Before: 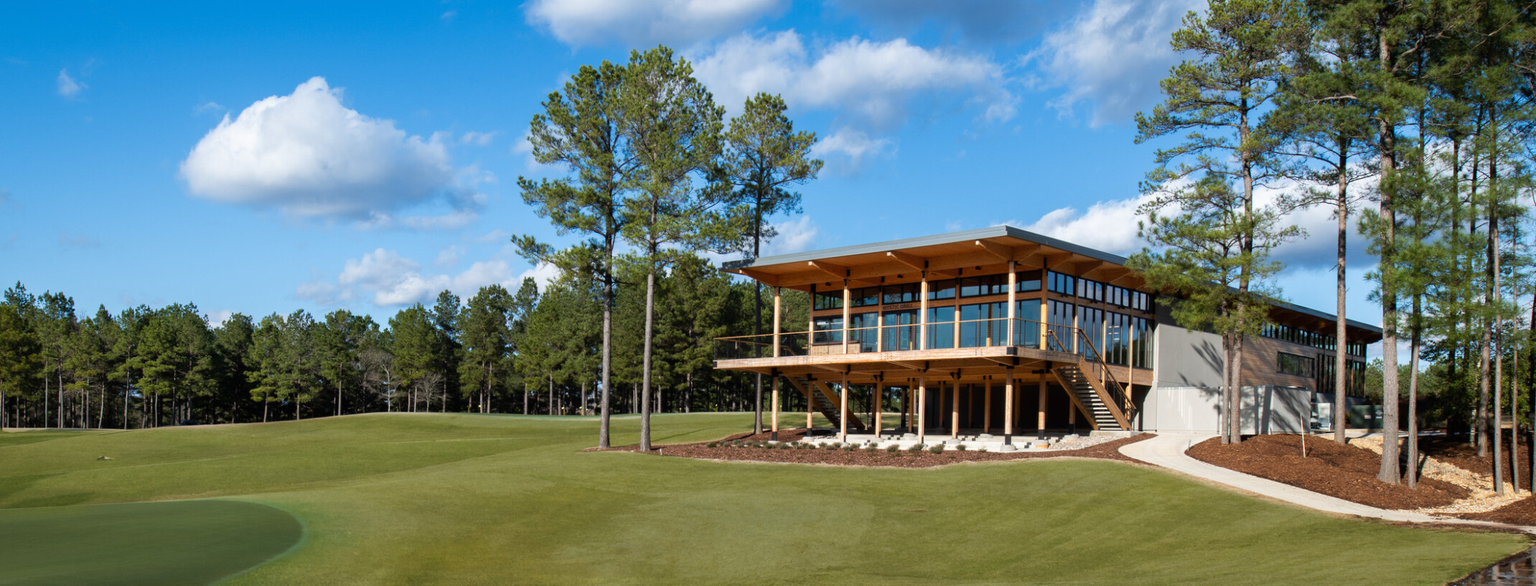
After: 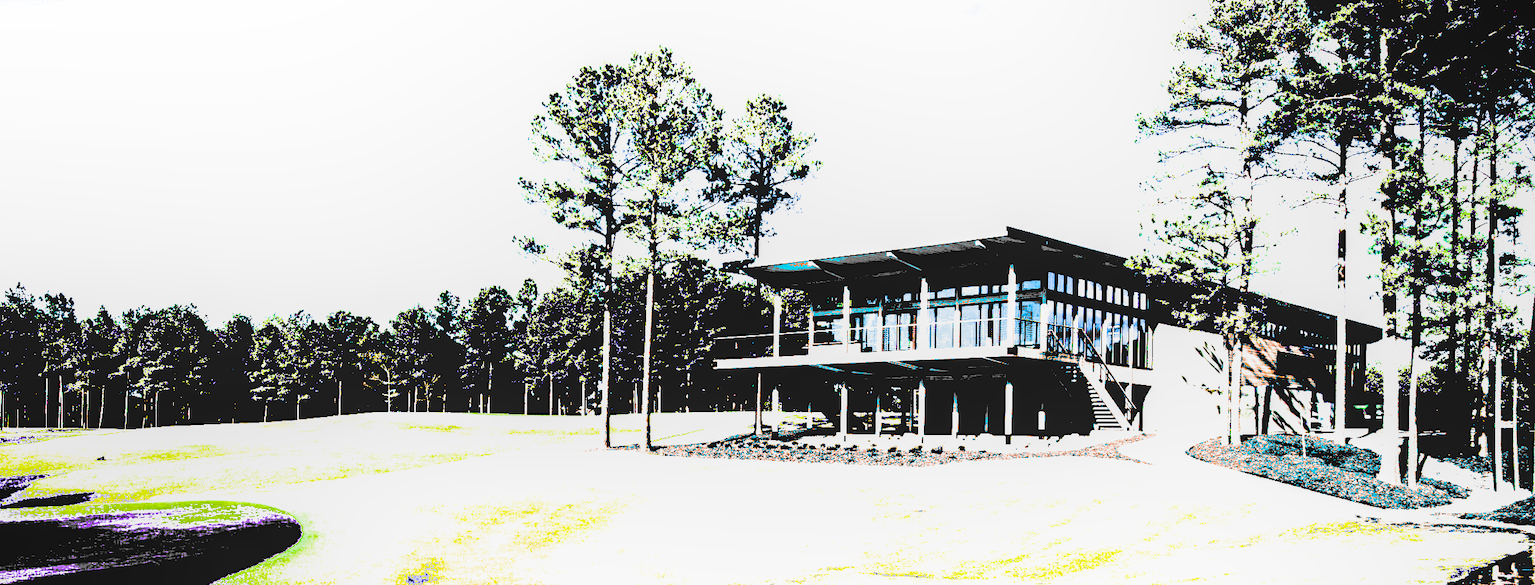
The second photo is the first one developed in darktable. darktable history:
exposure: black level correction 0.1, exposure 3 EV, compensate highlight preservation false
filmic rgb: black relative exposure -5 EV, hardness 2.88, contrast 1.3, highlights saturation mix -30%
local contrast: detail 110%
